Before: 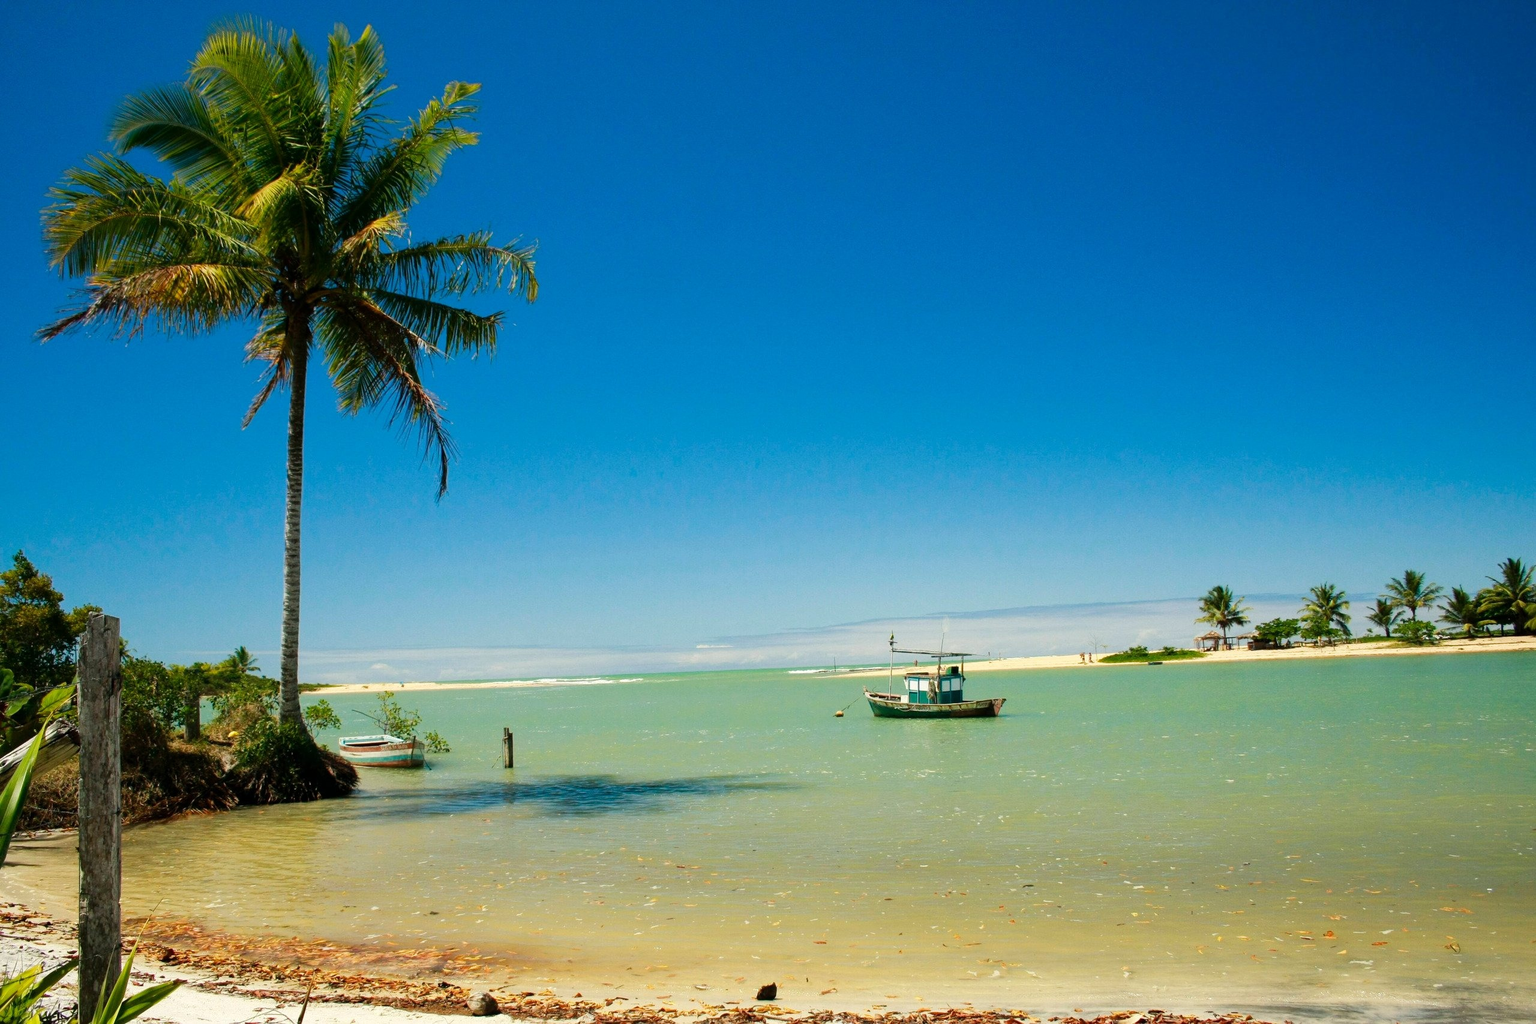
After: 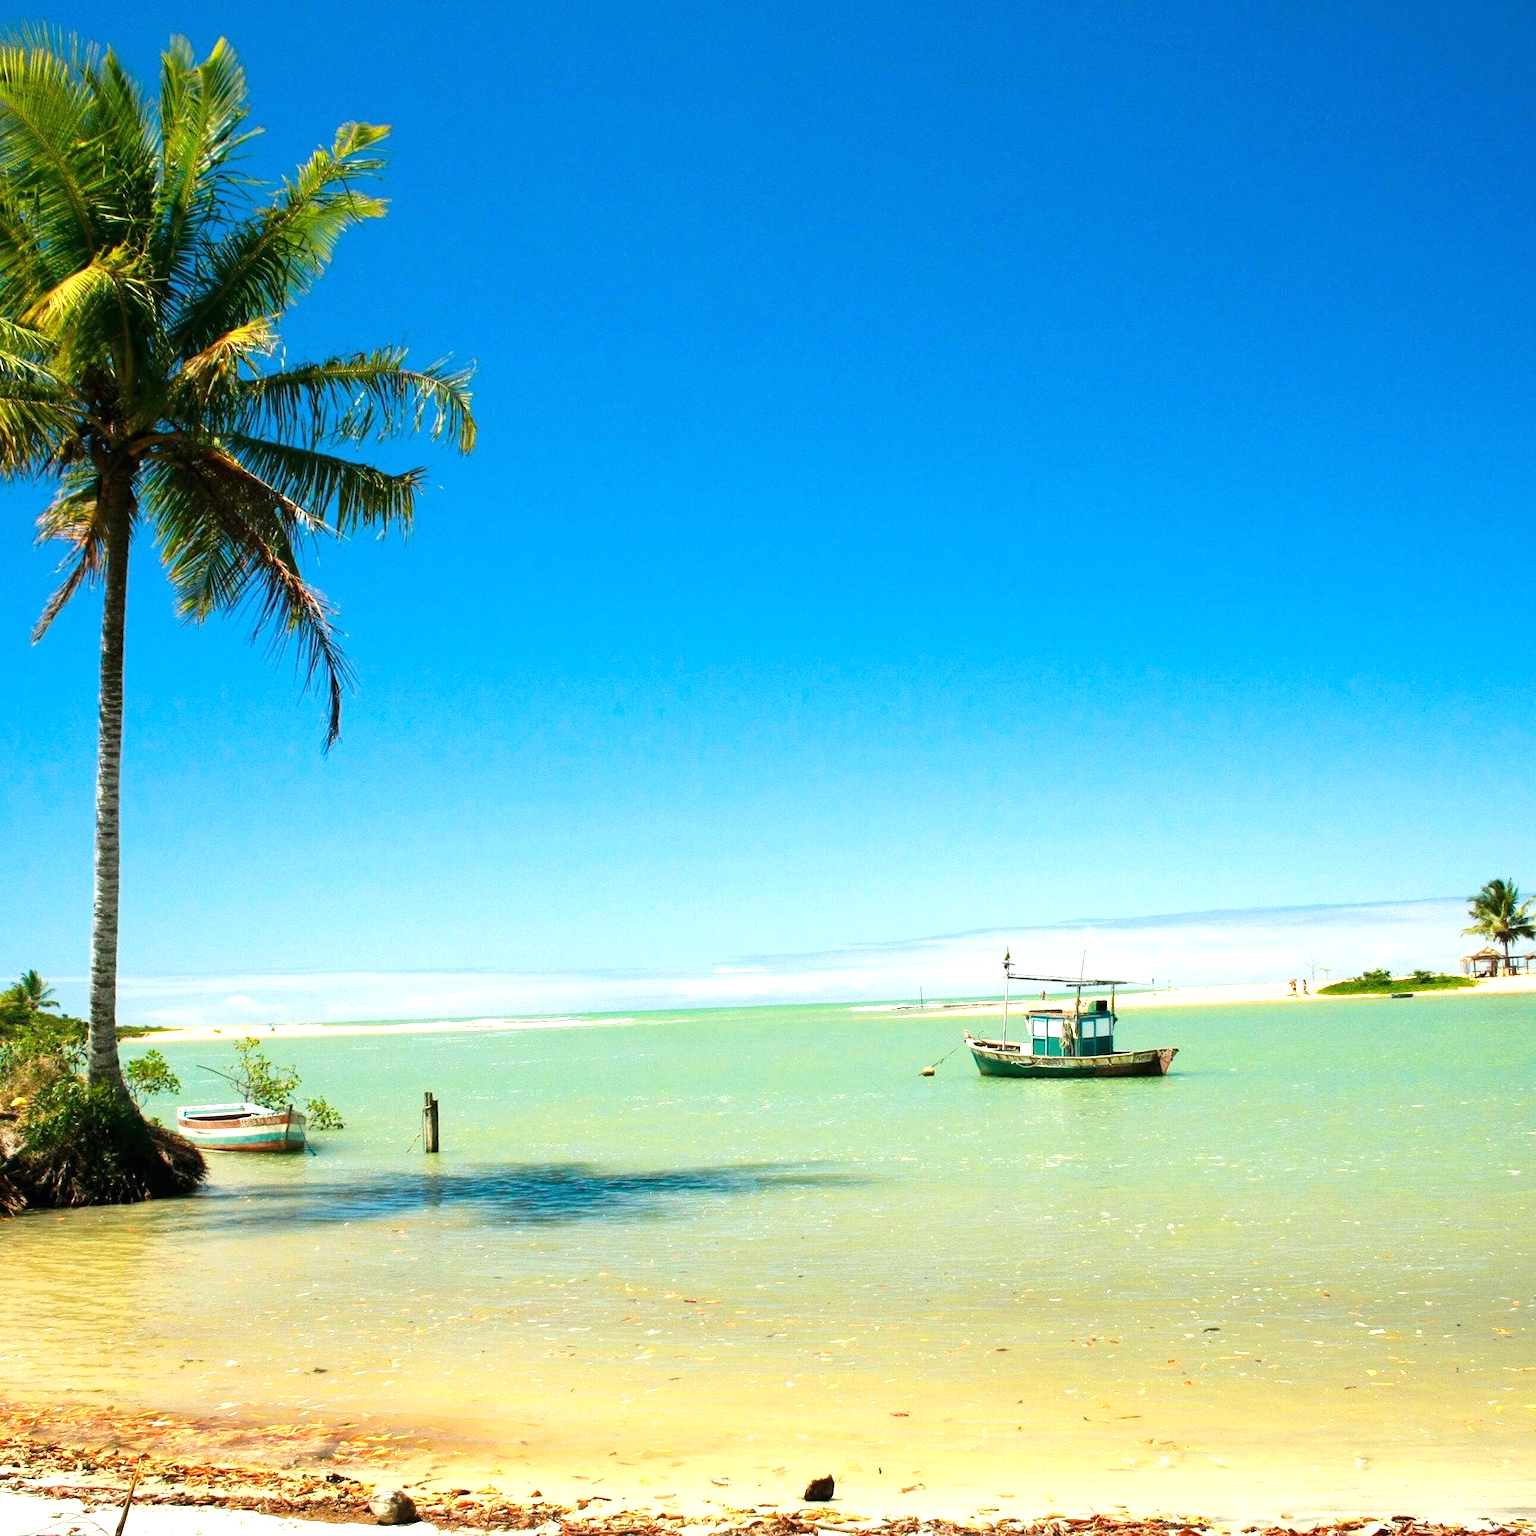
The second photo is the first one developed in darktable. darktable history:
exposure: black level correction 0, exposure 0.877 EV, compensate exposure bias true, compensate highlight preservation false
crop and rotate: left 14.385%, right 18.948%
